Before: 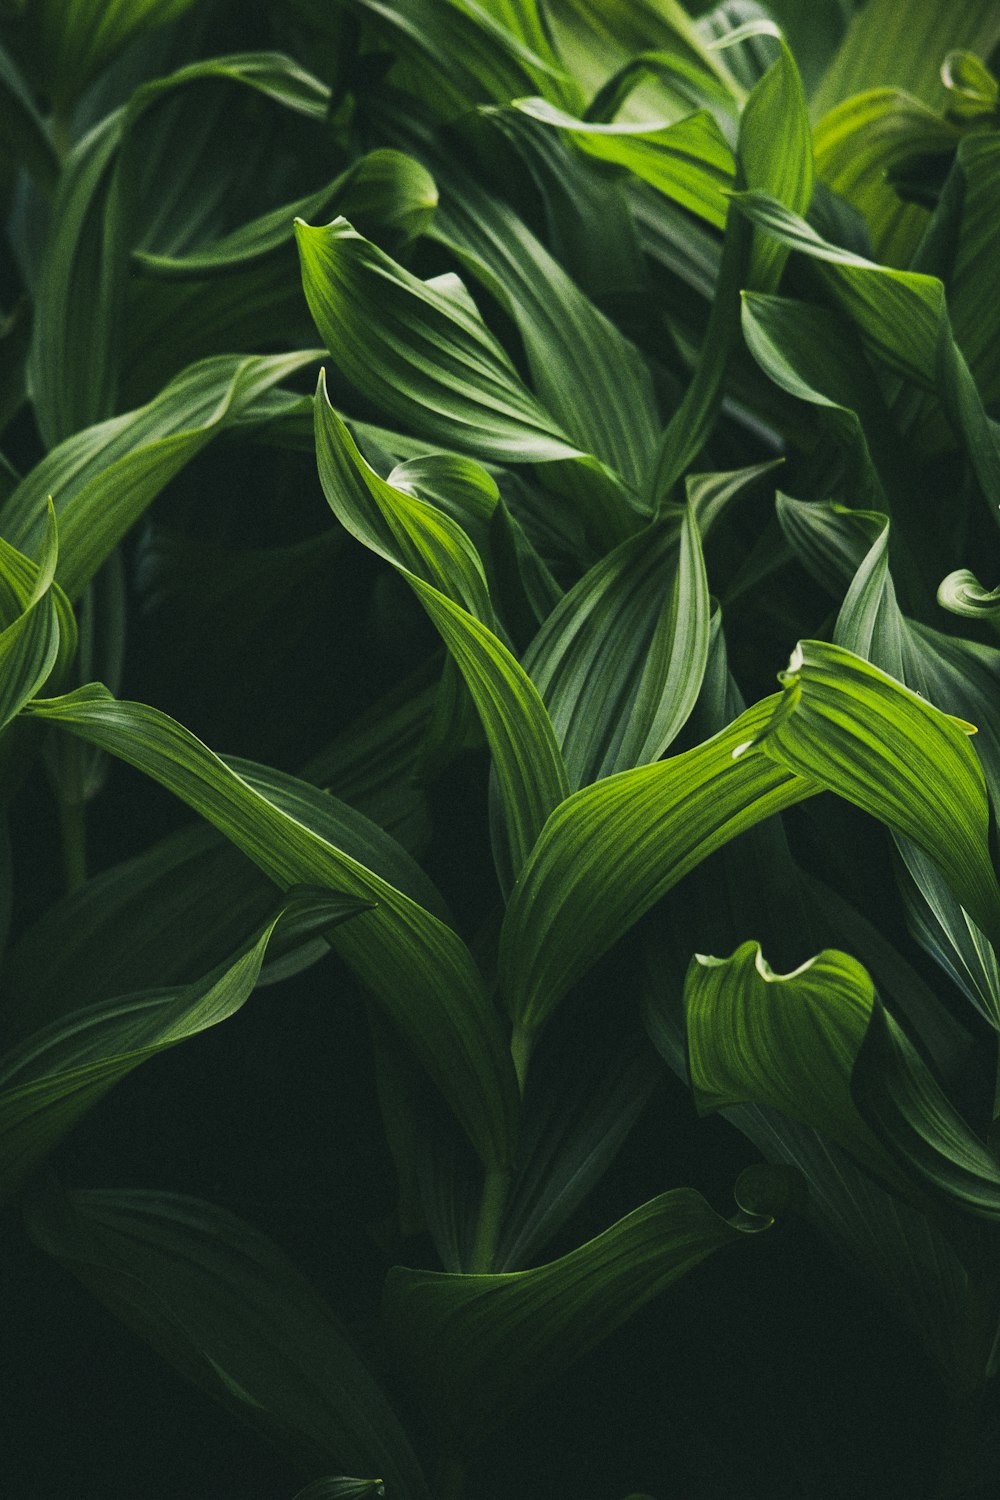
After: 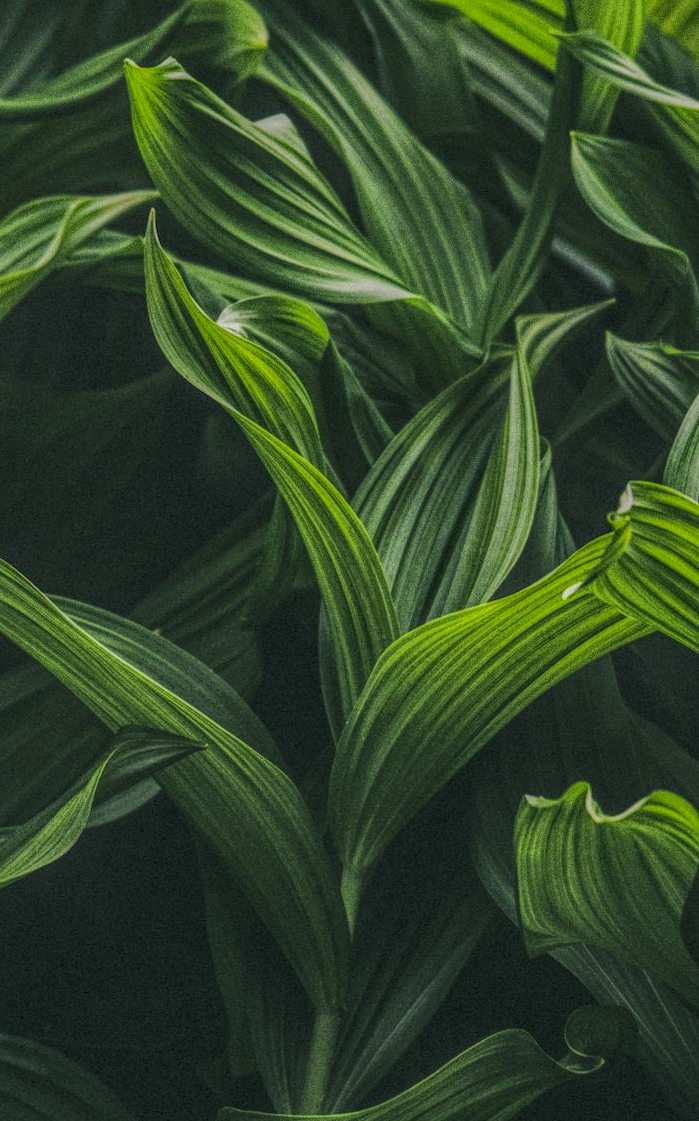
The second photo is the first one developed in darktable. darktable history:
local contrast: highlights 20%, shadows 30%, detail 200%, midtone range 0.2
crop and rotate: left 17.046%, top 10.659%, right 12.989%, bottom 14.553%
shadows and highlights: shadows 37.27, highlights -28.18, soften with gaussian
